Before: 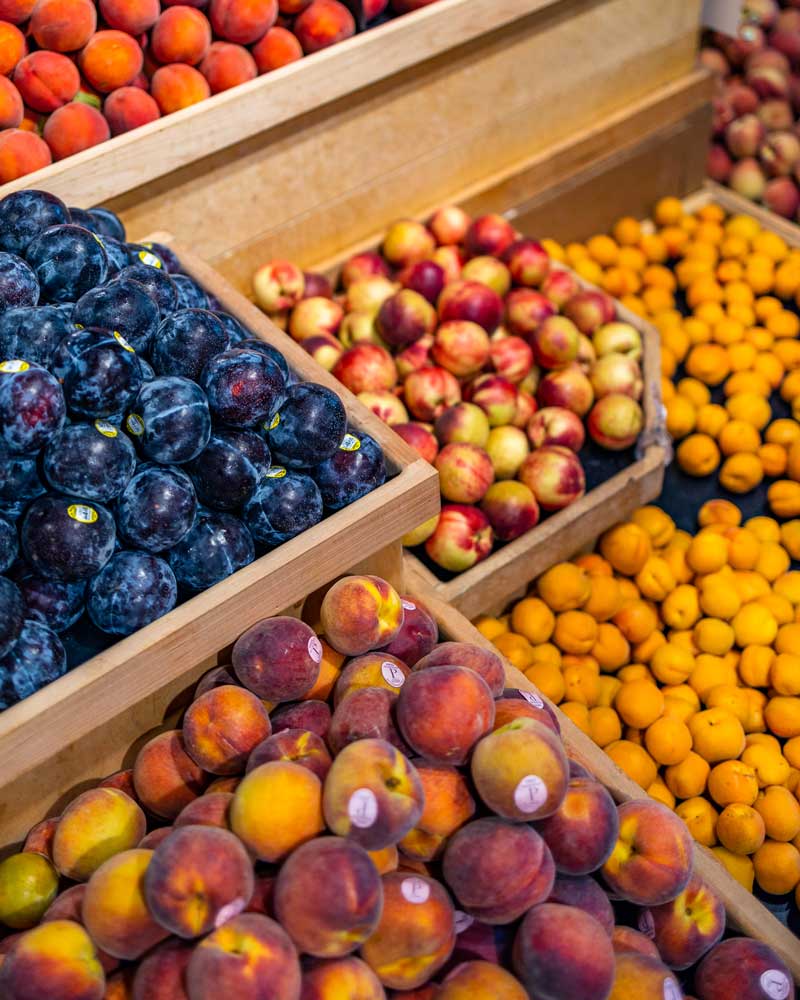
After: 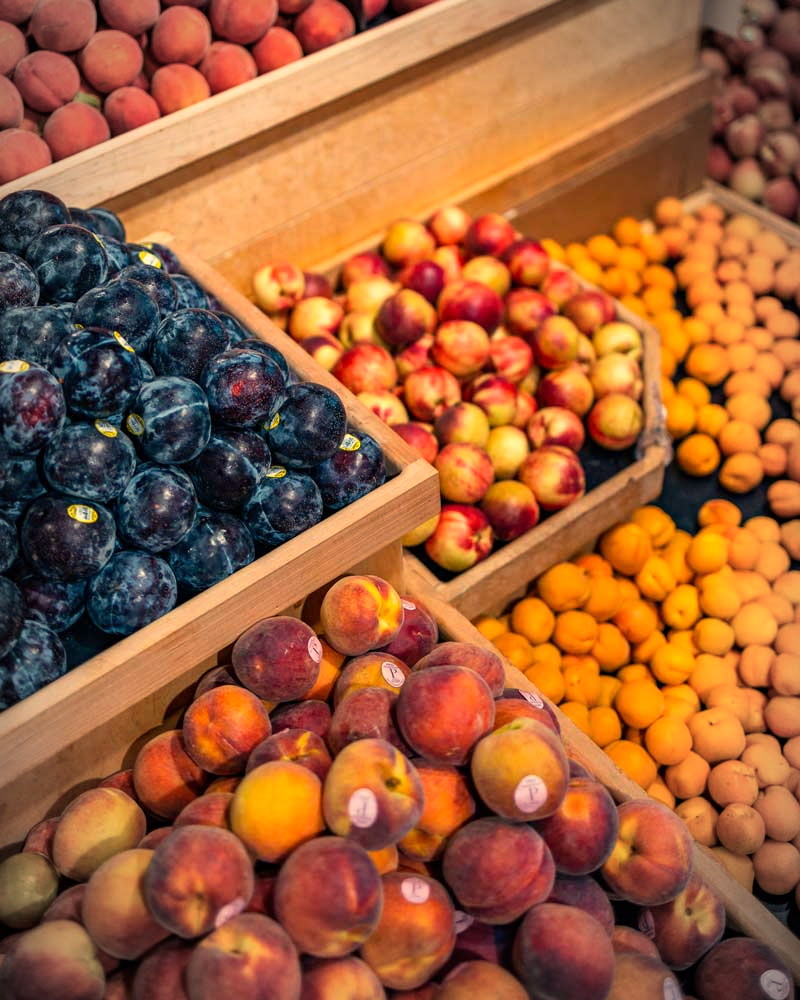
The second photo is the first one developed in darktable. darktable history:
vignetting: automatic ratio true
white balance: red 1.138, green 0.996, blue 0.812
